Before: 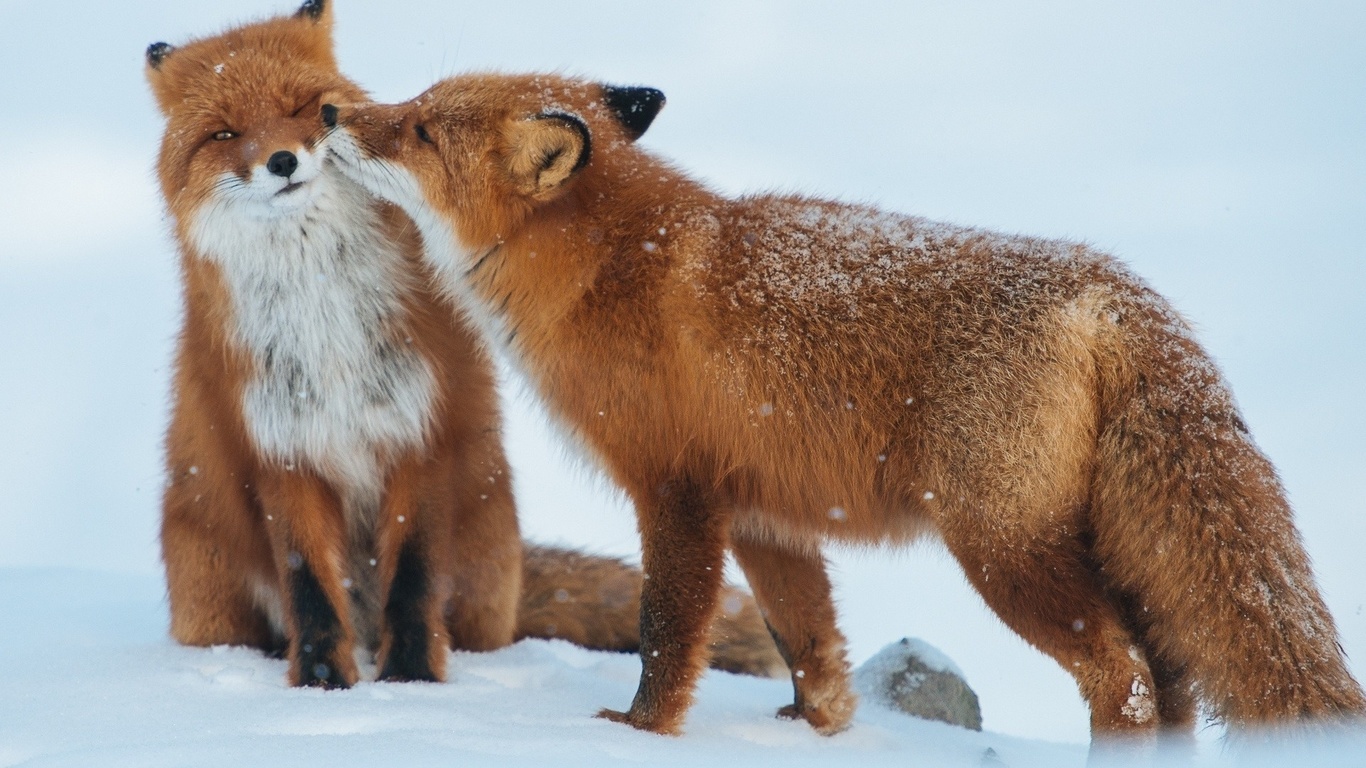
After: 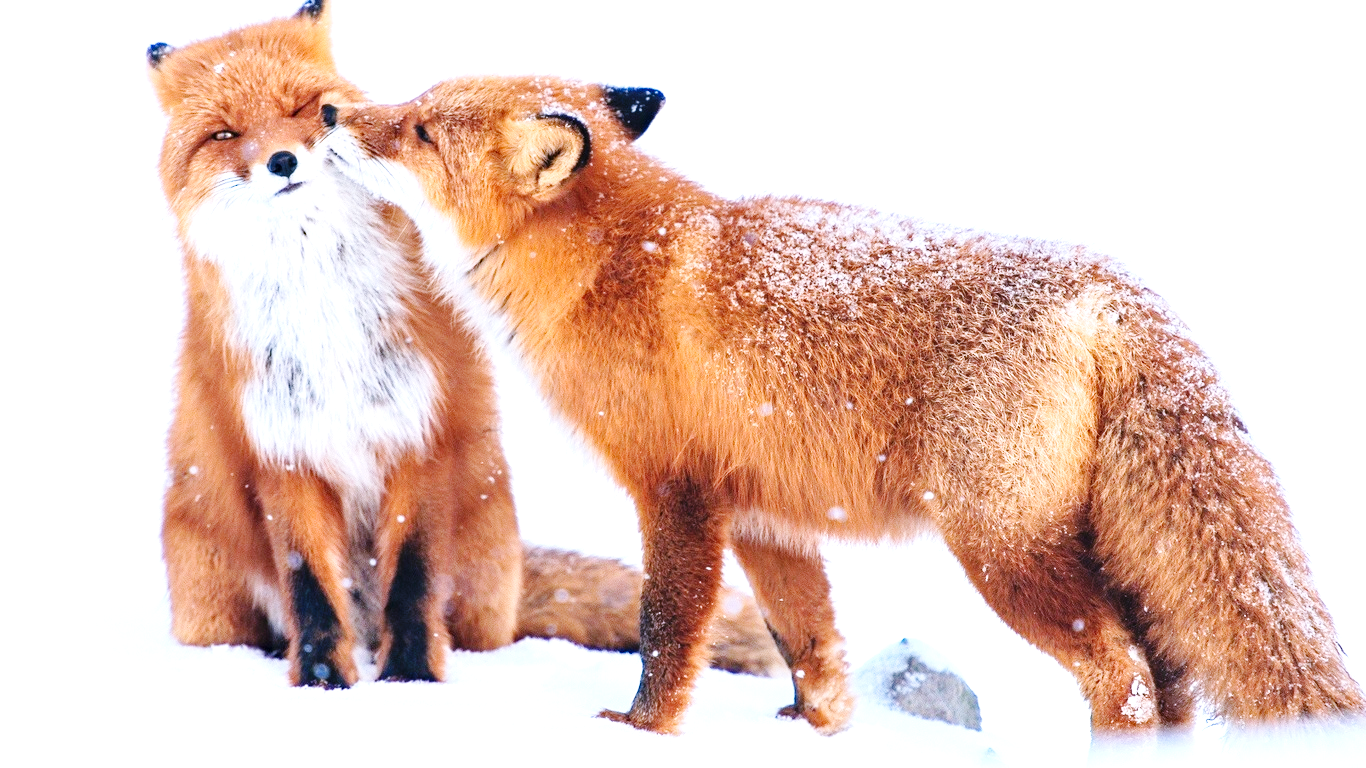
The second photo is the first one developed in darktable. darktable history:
base curve: curves: ch0 [(0, 0) (0.036, 0.025) (0.121, 0.166) (0.206, 0.329) (0.605, 0.79) (1, 1)], preserve colors none
color calibration: illuminant custom, x 0.367, y 0.392, temperature 4434.17 K
exposure: exposure 1.248 EV, compensate highlight preservation false
haze removal: strength 0.284, distance 0.254, adaptive false
